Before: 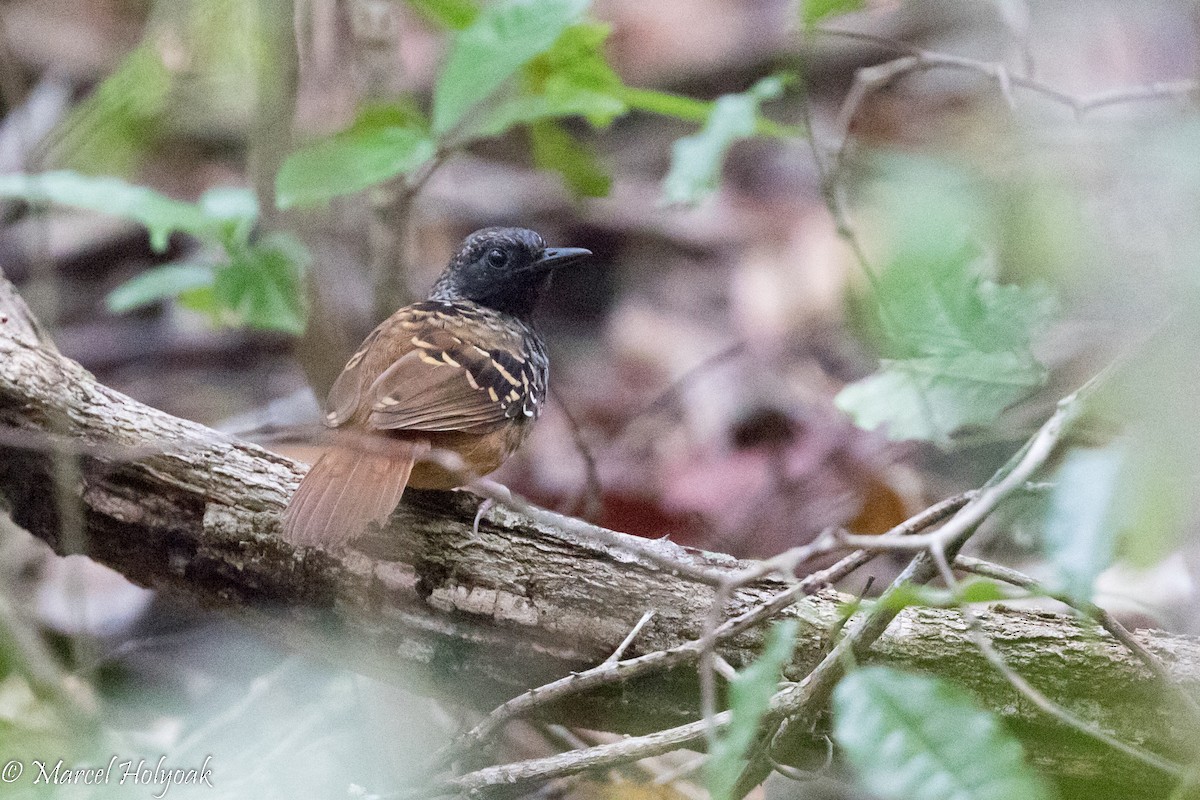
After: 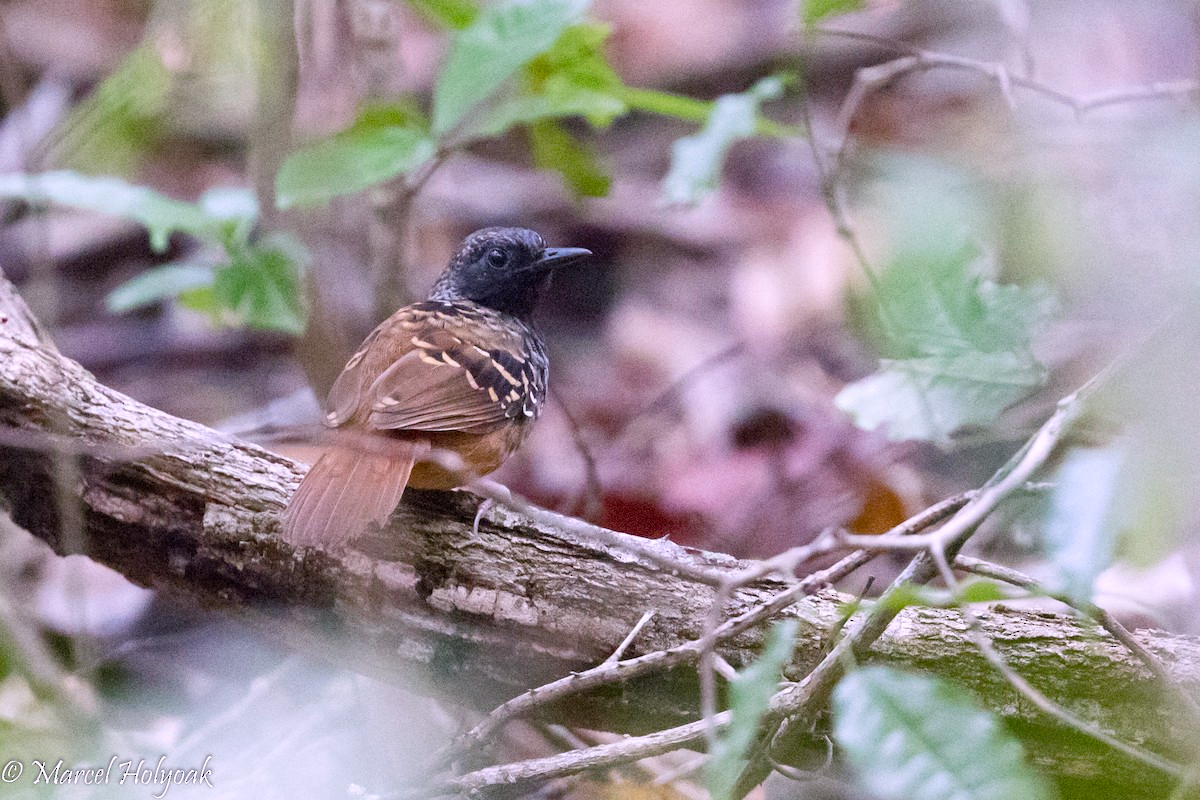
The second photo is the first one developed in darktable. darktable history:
color balance rgb: perceptual saturation grading › global saturation 20%, perceptual saturation grading › highlights -25%, perceptual saturation grading › shadows 25%
white balance: red 1.066, blue 1.119
